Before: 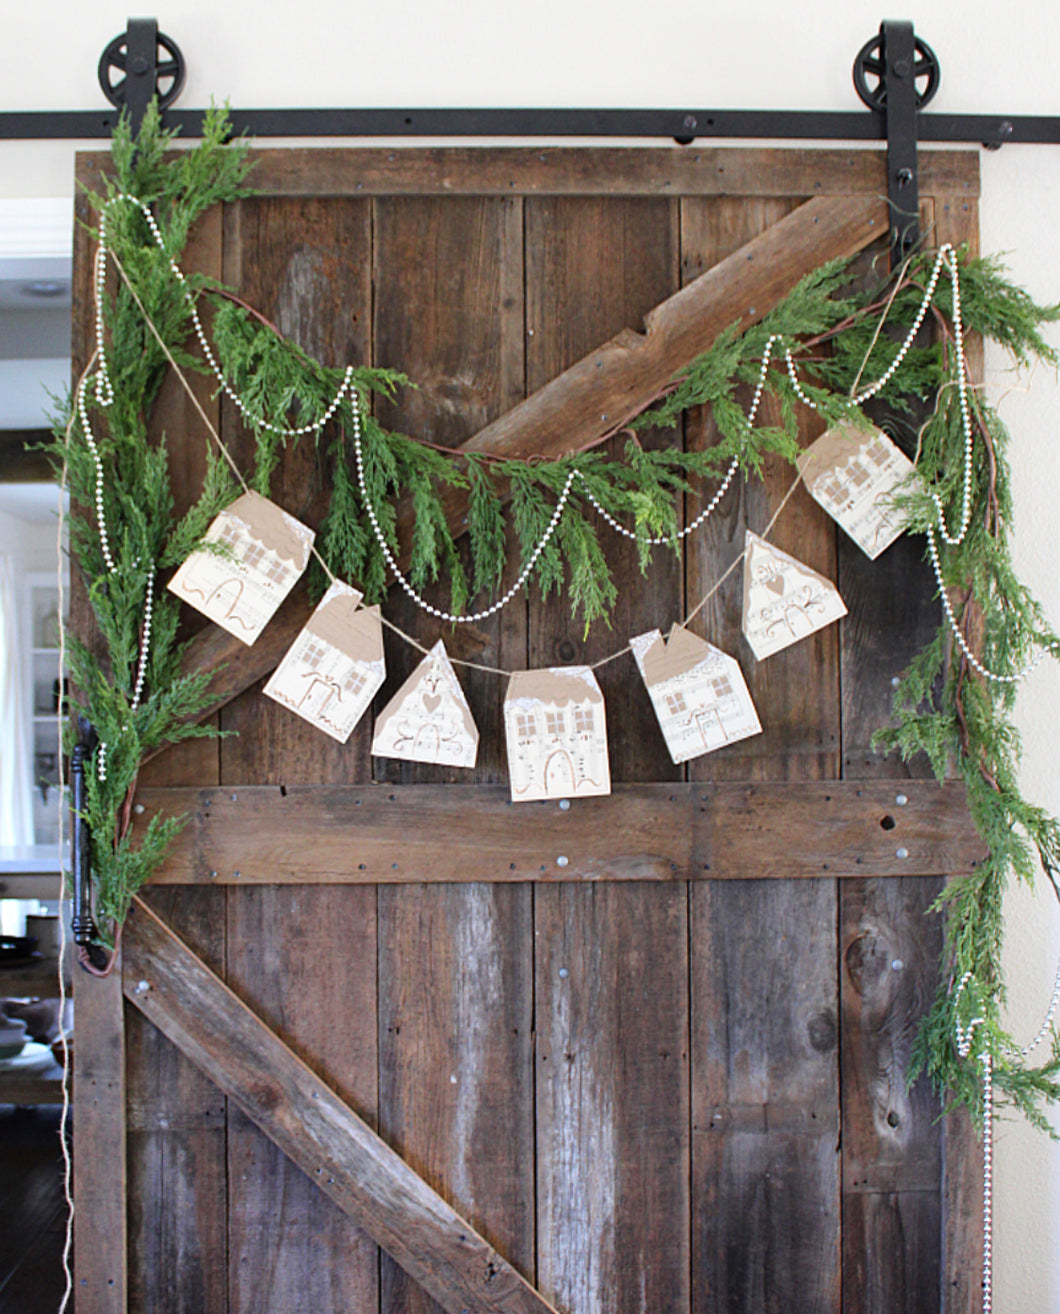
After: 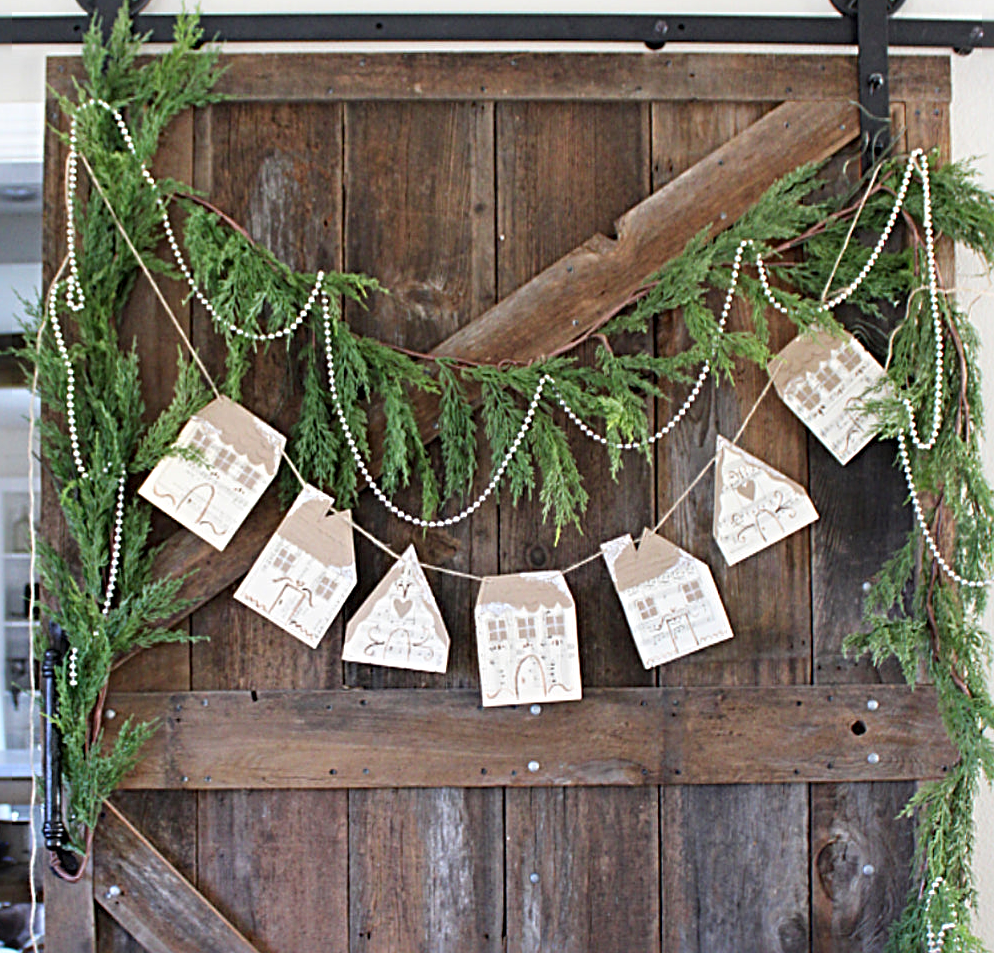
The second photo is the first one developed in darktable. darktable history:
crop: left 2.737%, top 7.287%, right 3.421%, bottom 20.179%
tone equalizer: on, module defaults
sharpen: radius 4.883
